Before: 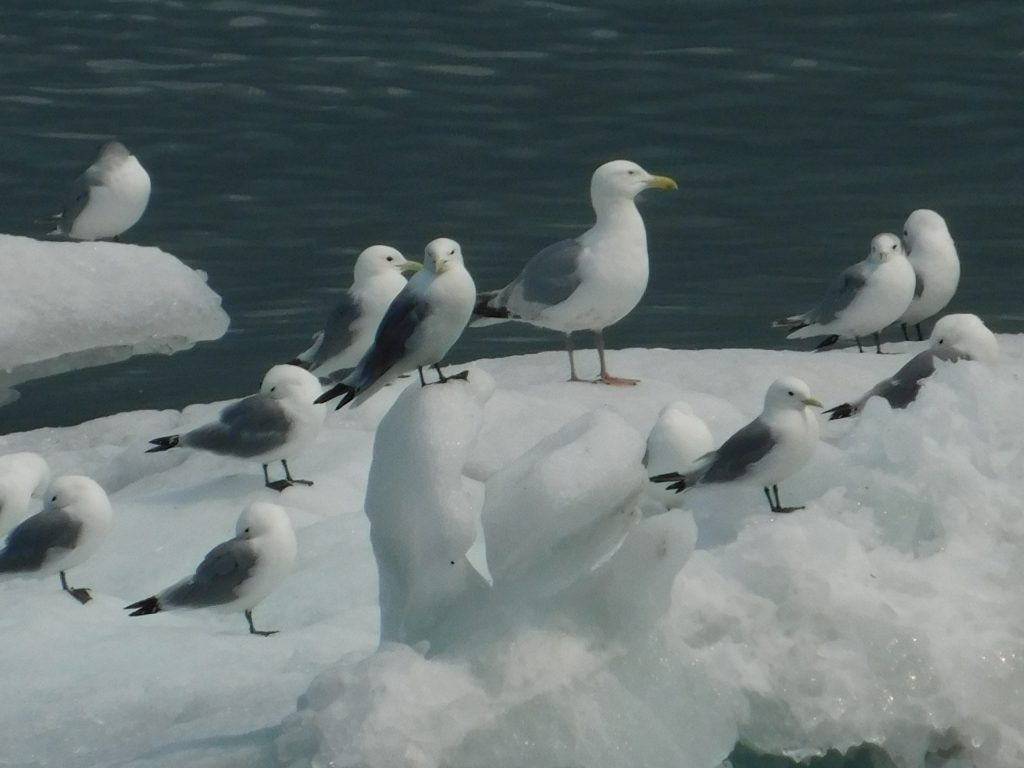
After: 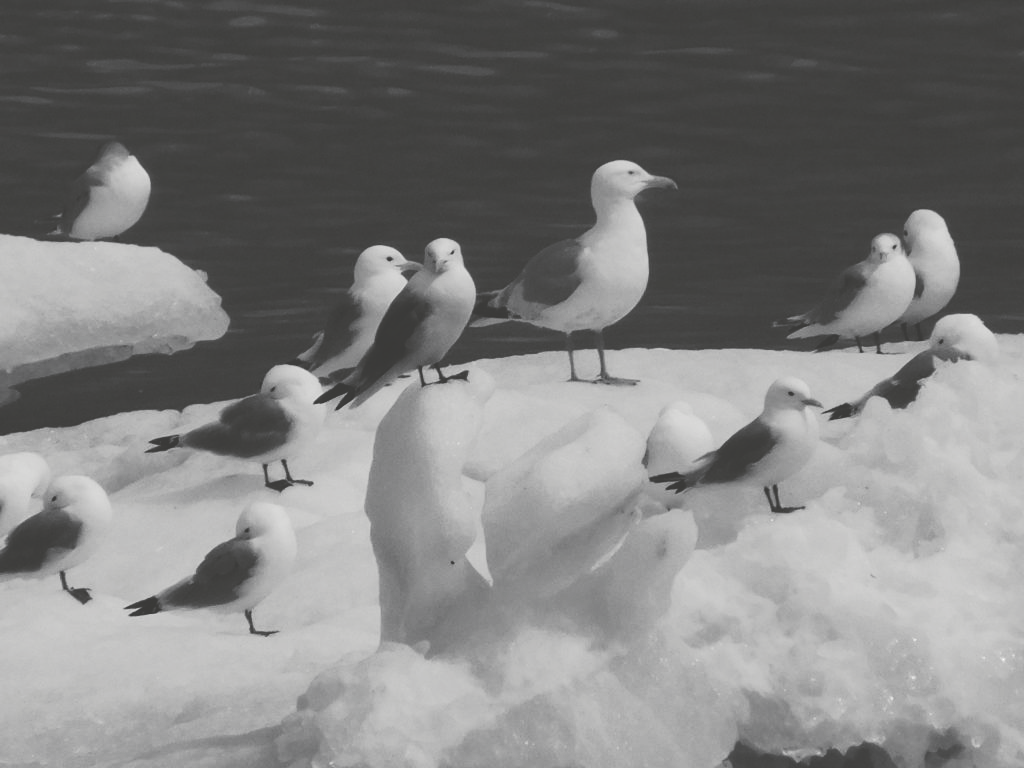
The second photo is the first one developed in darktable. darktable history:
tone curve: curves: ch0 [(0, 0) (0.003, 0.231) (0.011, 0.231) (0.025, 0.231) (0.044, 0.231) (0.069, 0.235) (0.1, 0.24) (0.136, 0.246) (0.177, 0.256) (0.224, 0.279) (0.277, 0.313) (0.335, 0.354) (0.399, 0.428) (0.468, 0.514) (0.543, 0.61) (0.623, 0.728) (0.709, 0.808) (0.801, 0.873) (0.898, 0.909) (1, 1)], preserve colors none
color look up table: target L [94.45, 85.27, 90.24, 94.45, 69.98, 78.07, 72.94, 65.11, 44, 55.54, 59.21, 56.06, 40.45, 42.1, 41.14, 13.23, 15.16, 201.93, 88.82, 64.74, 61.45, 65.11, 59.02, 50.43, 34.88, 24.42, 21.7, 5.464, 98.62, 93.05, 79.52, 72.21, 64.48, 83.12, 67, 75.15, 54.76, 48.84, 46.7, 48.04, 13.23, 25.32, 100, 93.05, 60.94, 61.45, 59.02, 41.83, 23.07], target a [-0.099, -0.002, -0.1, -0.099, -0.001, -0.003, -0.001, 0, 0, 0.001 ×5, 0, -0.134, -0.132, 0, -0.101, 0, 0.001, 0, 0.001, 0, -0.001, -0.001, 0, -0.687, -0.473, -0.291, -0.003, -0.002, 0.001, -0.002, -0.001, -0.002, 0.001, 0.001, 0.001, 0, -0.134, -0.001, -0.097, -0.291, 0.001 ×4, 0], target b [1.226, 0.023, 1.239, 1.226, 0.003, 0.024, 0.003, 0.003, -0.004, -0.004, -0.007, -0.004, -0.004, -0.004, 0.001, 1.698, 1.671, -0.001, 1.244, -0.004, -0.004, 0.003, -0.007, -0.004, 0.011, 0.011, 0.002, 8.475, 6.009, 3.654, 0.024, 0.023, -0.004, 0.024, 0.003, 0.023, -0.004, -0.004, -0.004, 0.001, 1.698, 0.011, 1.21, 3.654, -0.004, -0.004, -0.007, -0.004, 0.001], num patches 49
